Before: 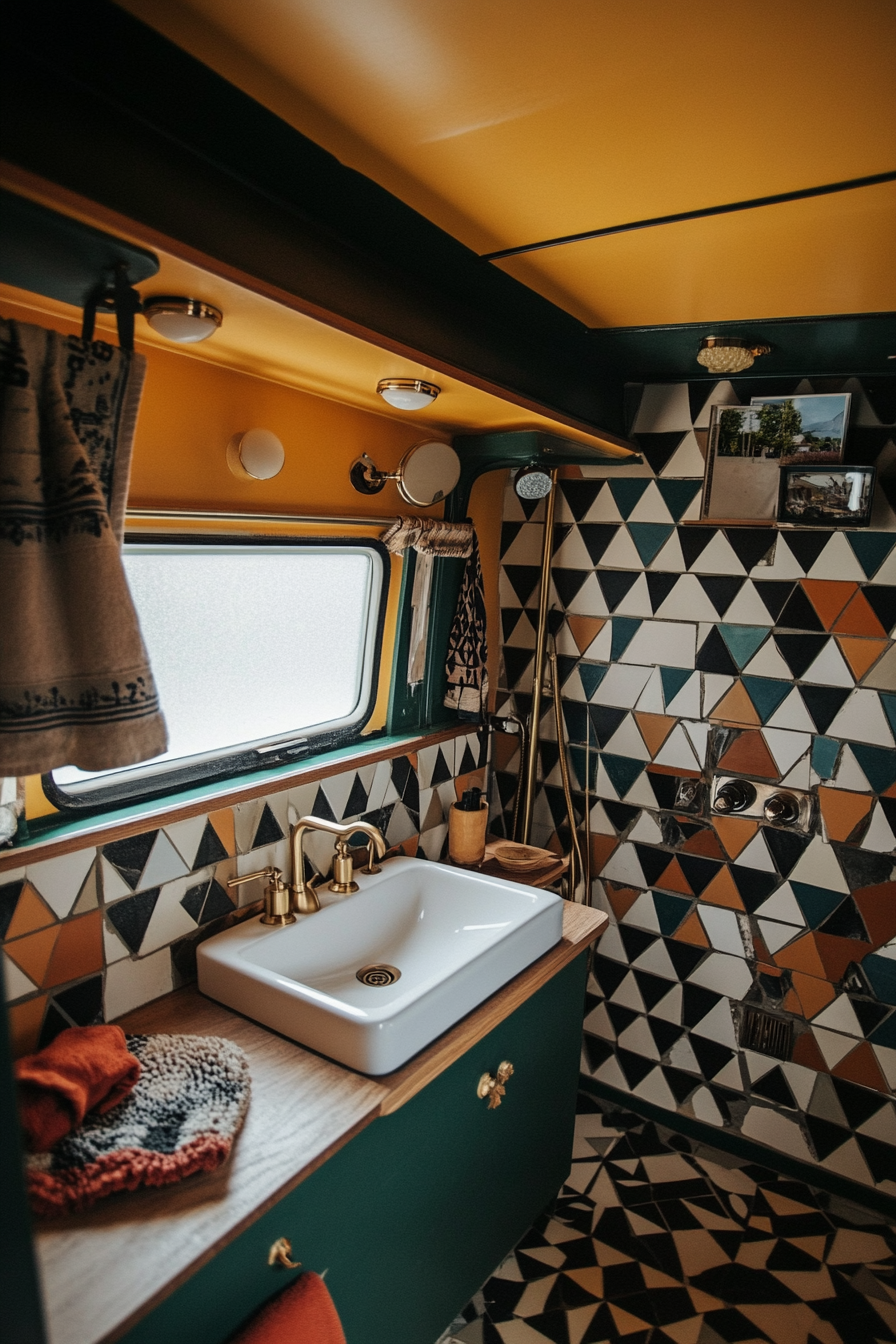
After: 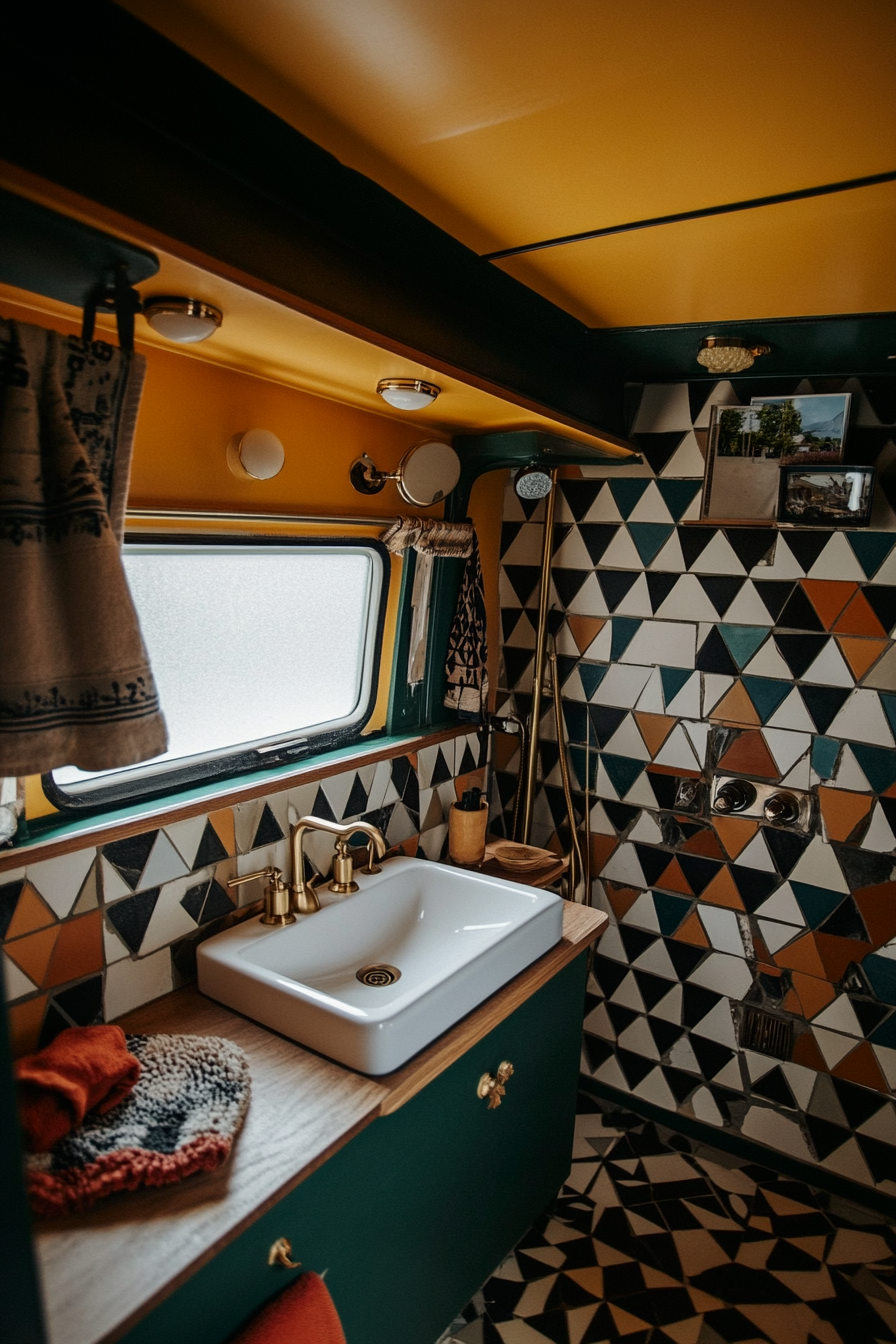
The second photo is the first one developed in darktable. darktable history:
contrast brightness saturation: brightness -0.087
